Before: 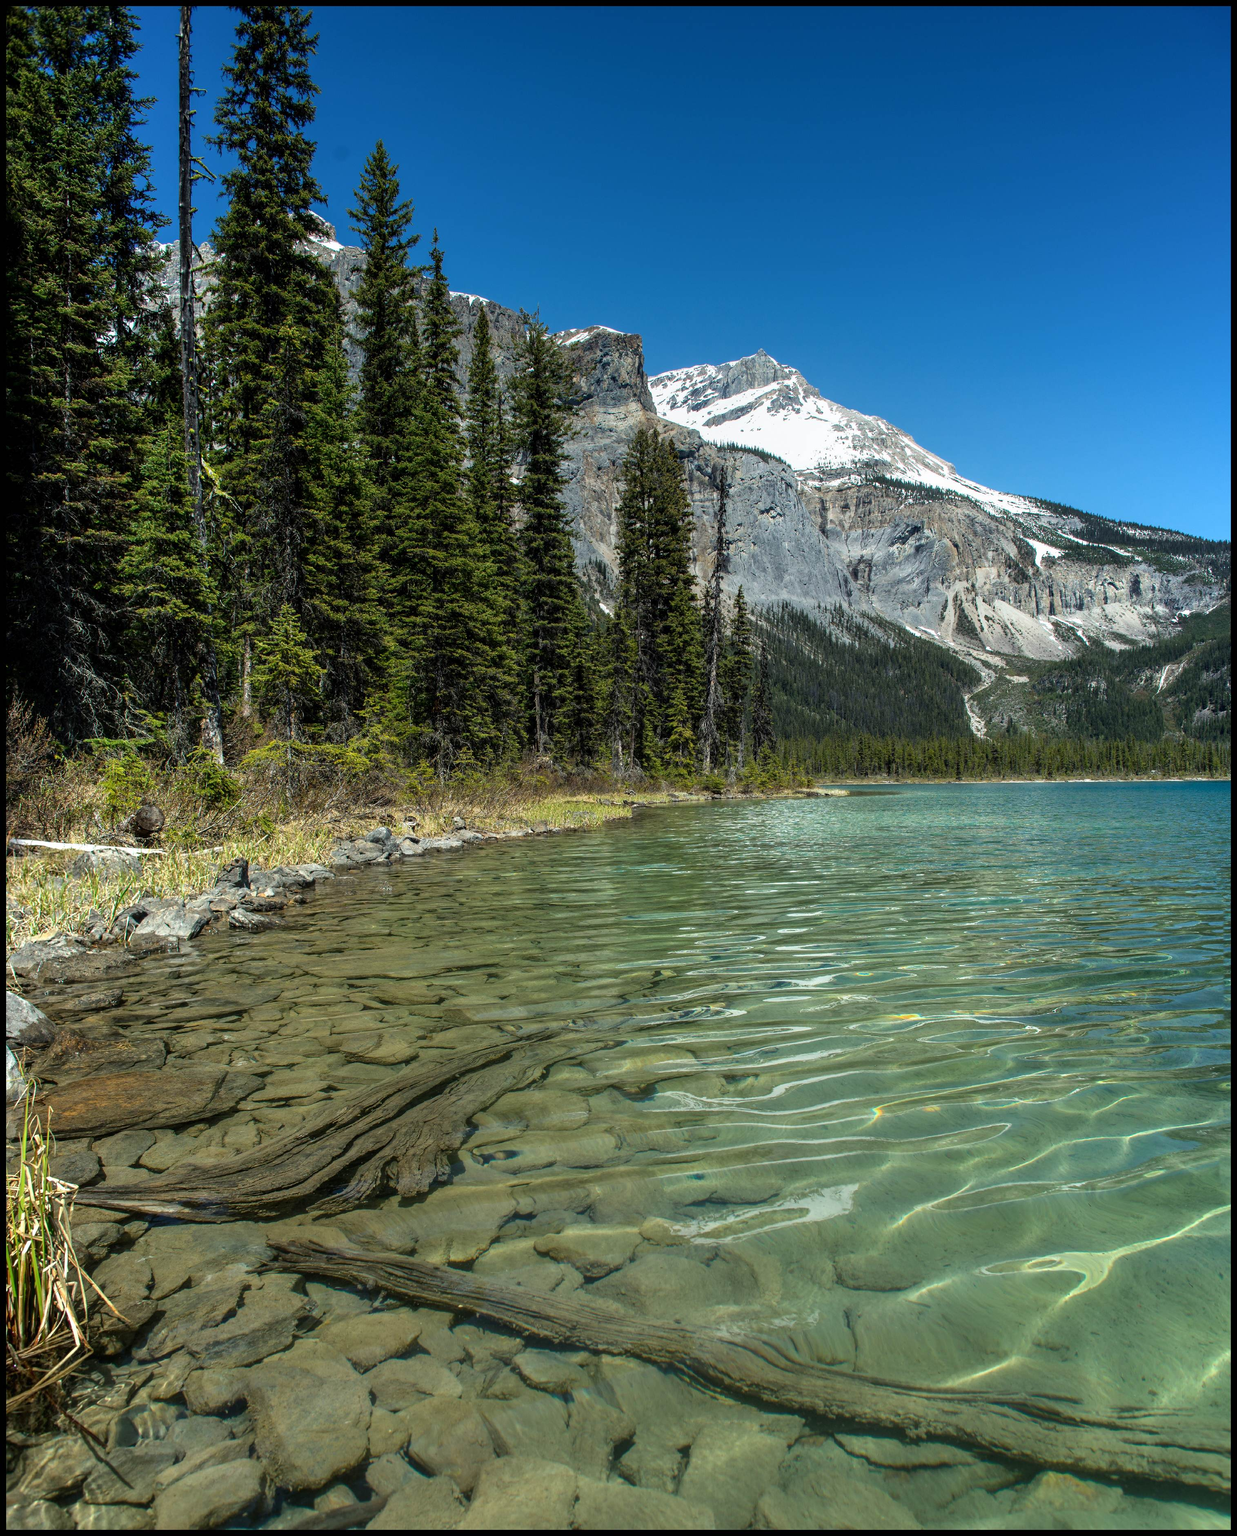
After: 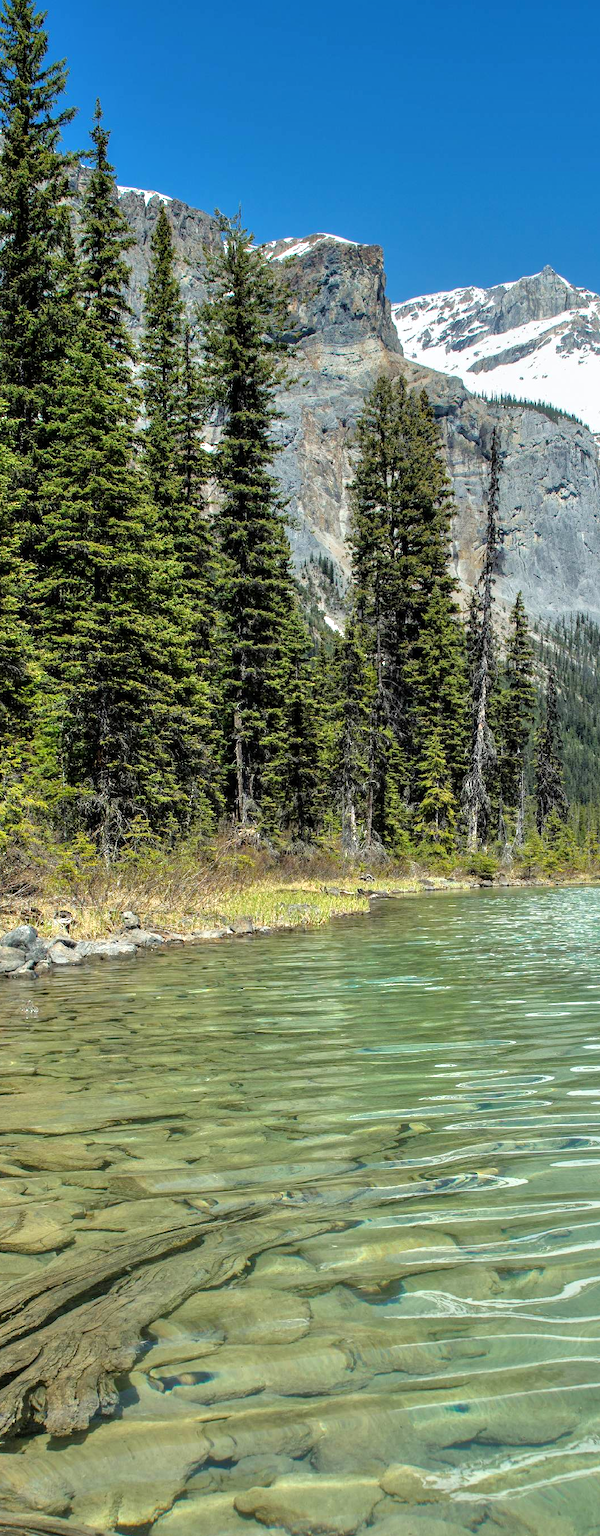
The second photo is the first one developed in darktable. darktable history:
crop and rotate: left 29.476%, top 10.214%, right 35.32%, bottom 17.333%
tone equalizer: -7 EV 0.15 EV, -6 EV 0.6 EV, -5 EV 1.15 EV, -4 EV 1.33 EV, -3 EV 1.15 EV, -2 EV 0.6 EV, -1 EV 0.15 EV, mask exposure compensation -0.5 EV
